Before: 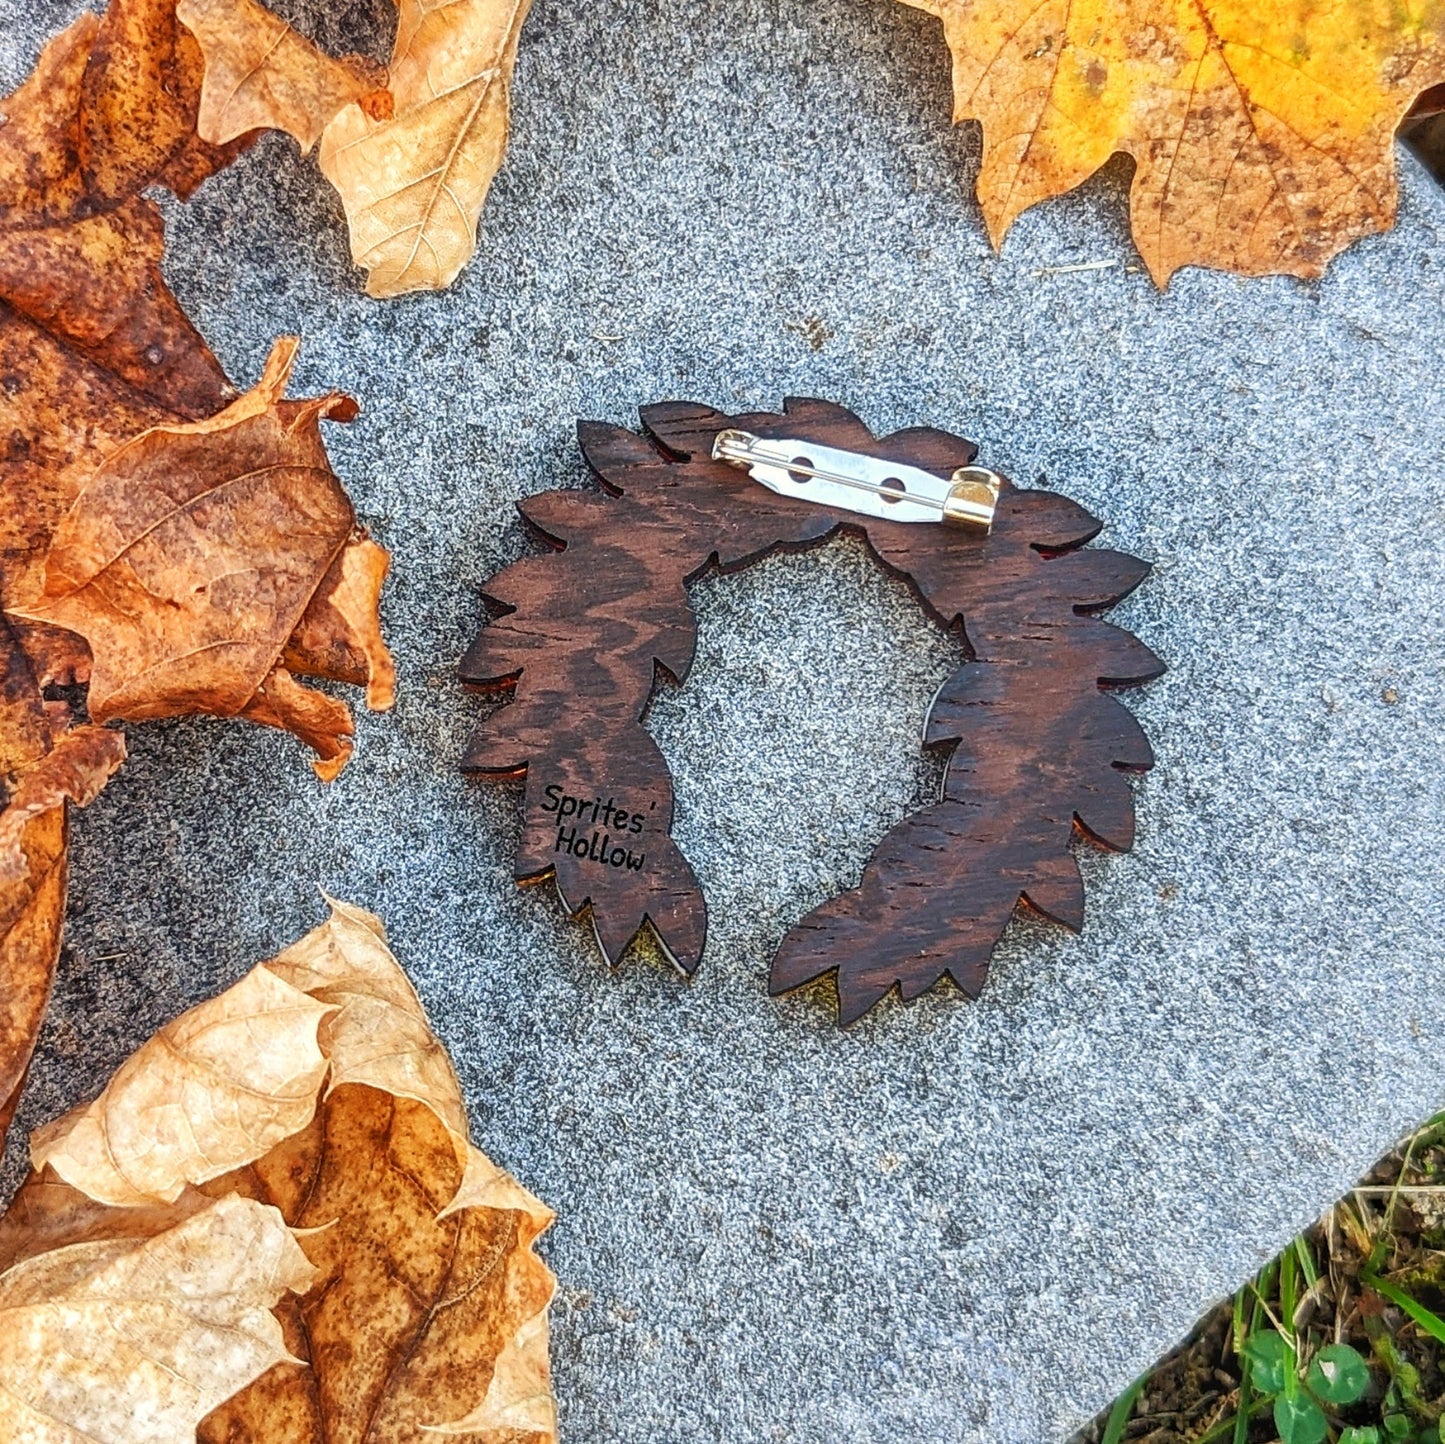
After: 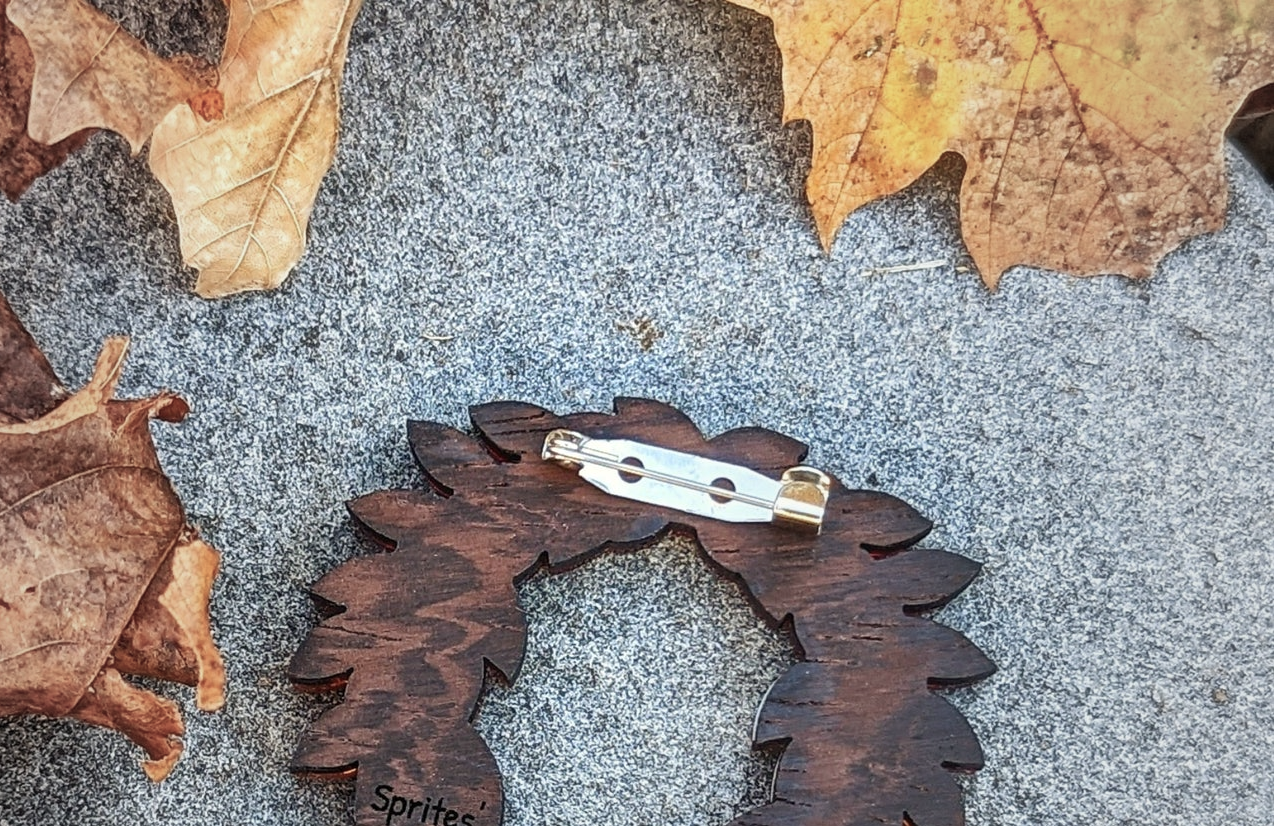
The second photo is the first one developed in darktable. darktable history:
vignetting: fall-off start 18.21%, fall-off radius 137.95%, brightness -0.207, center (-0.078, 0.066), width/height ratio 0.62, shape 0.59
tone equalizer: on, module defaults
crop and rotate: left 11.812%, bottom 42.776%
